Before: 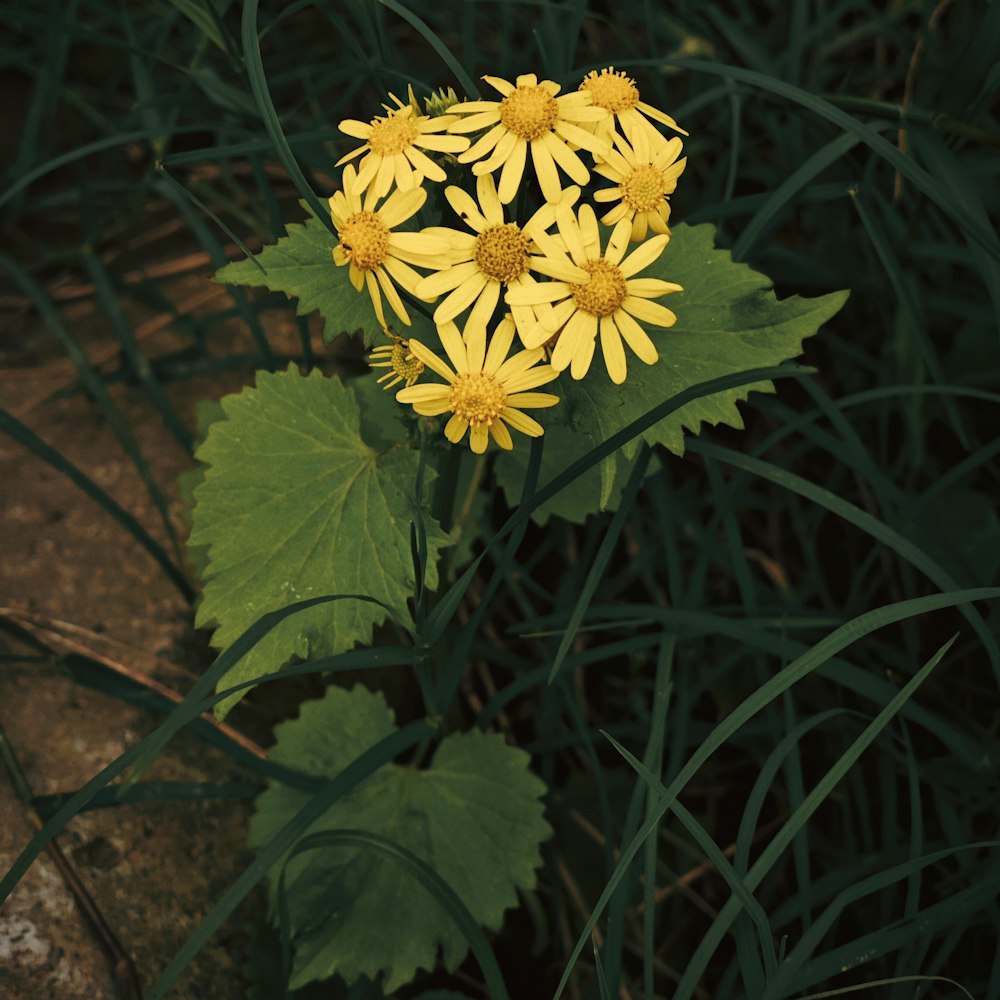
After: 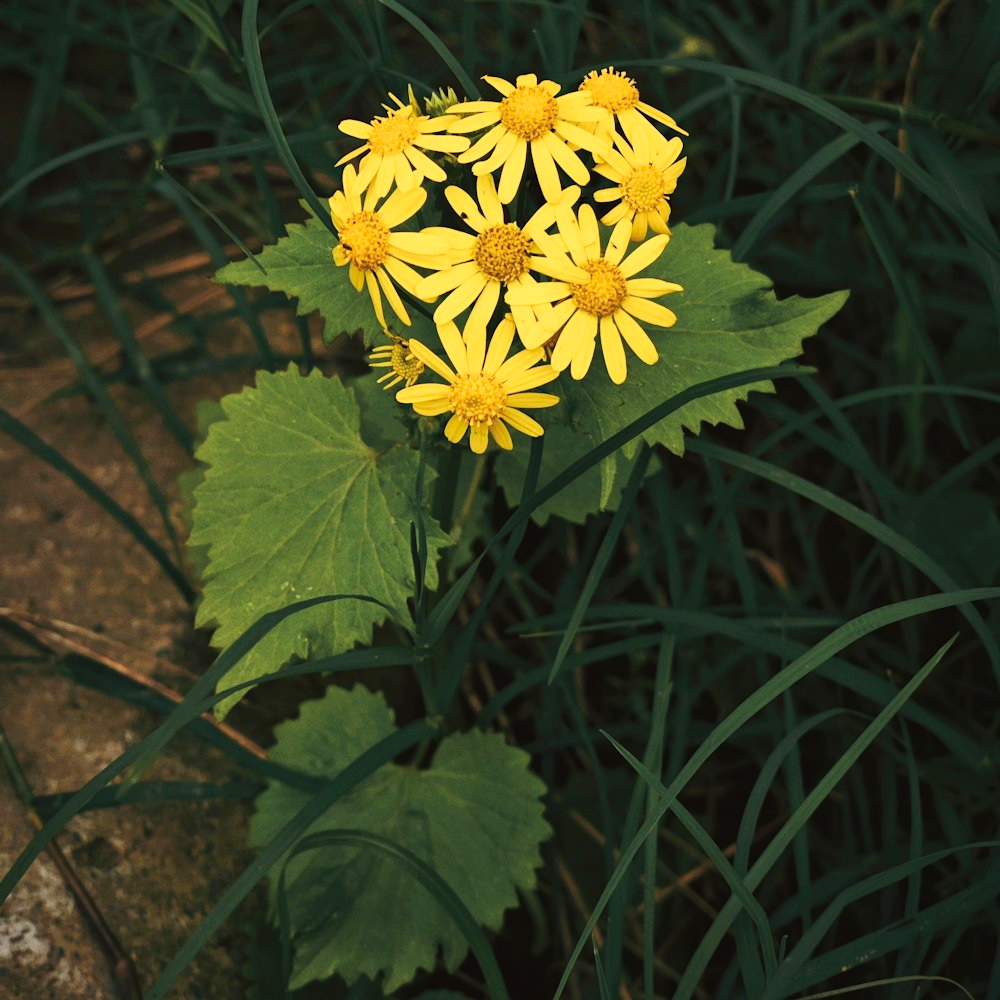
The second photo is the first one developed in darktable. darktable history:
contrast brightness saturation: contrast 0.197, brightness 0.164, saturation 0.229
